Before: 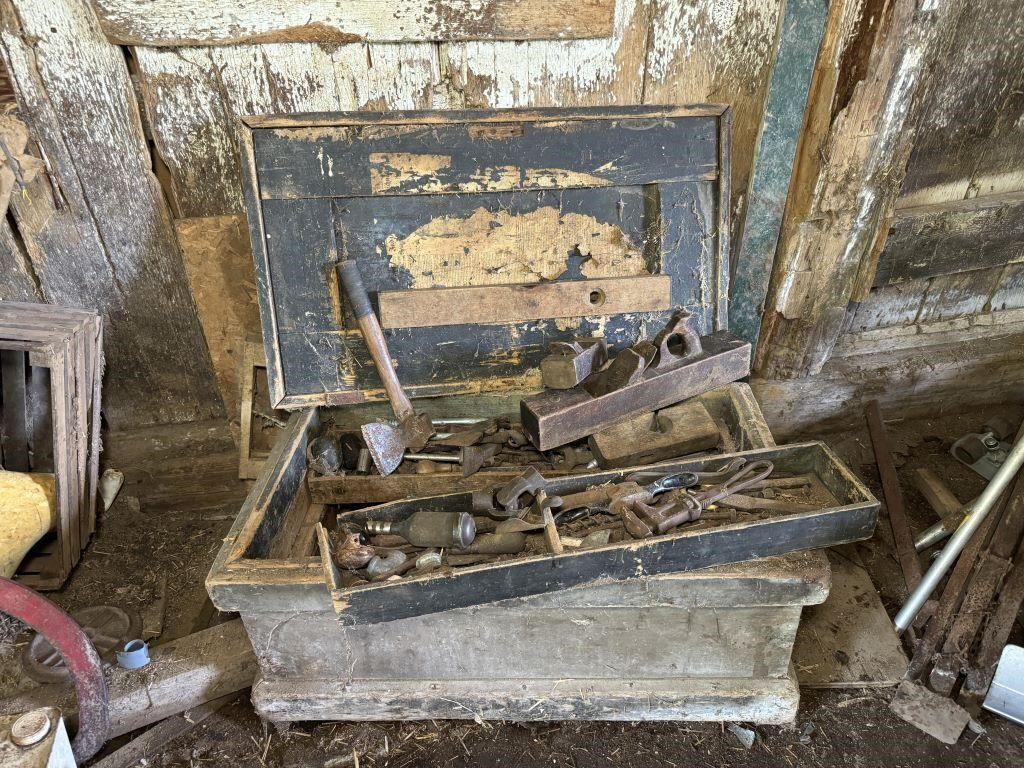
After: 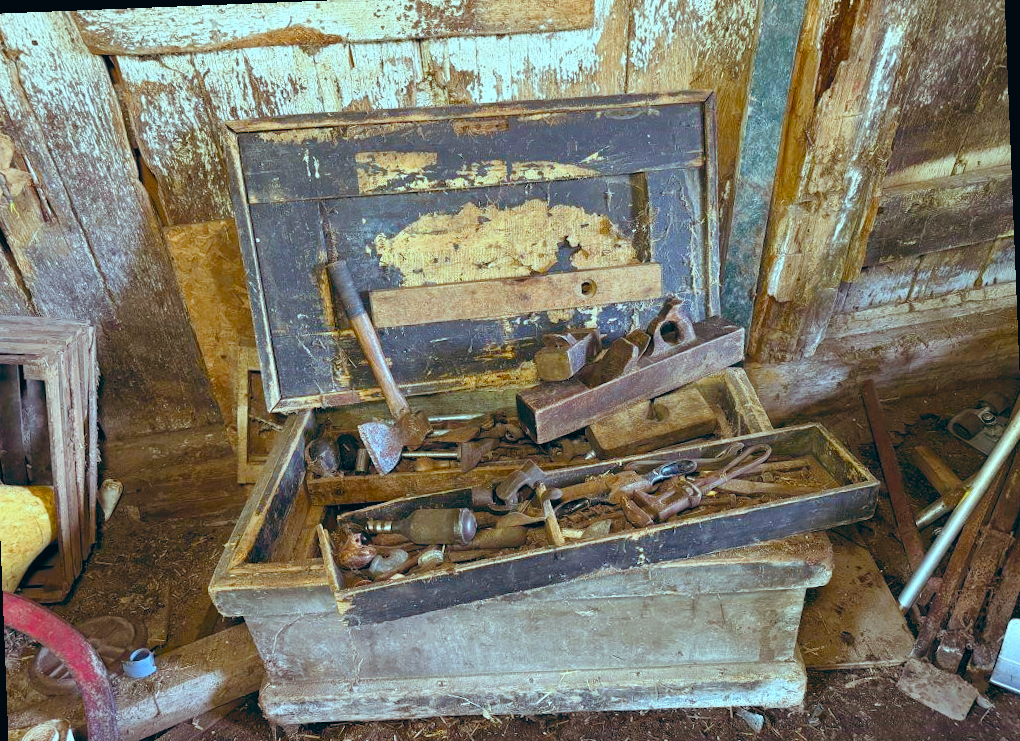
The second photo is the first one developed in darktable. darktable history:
rotate and perspective: rotation -2.29°, automatic cropping off
crop: left 1.964%, top 3.251%, right 1.122%, bottom 4.933%
color balance: lift [1.003, 0.993, 1.001, 1.007], gamma [1.018, 1.072, 0.959, 0.928], gain [0.974, 0.873, 1.031, 1.127]
color balance rgb: perceptual saturation grading › global saturation 20%, perceptual saturation grading › highlights -25%, perceptual saturation grading › shadows 50.52%, global vibrance 40.24%
